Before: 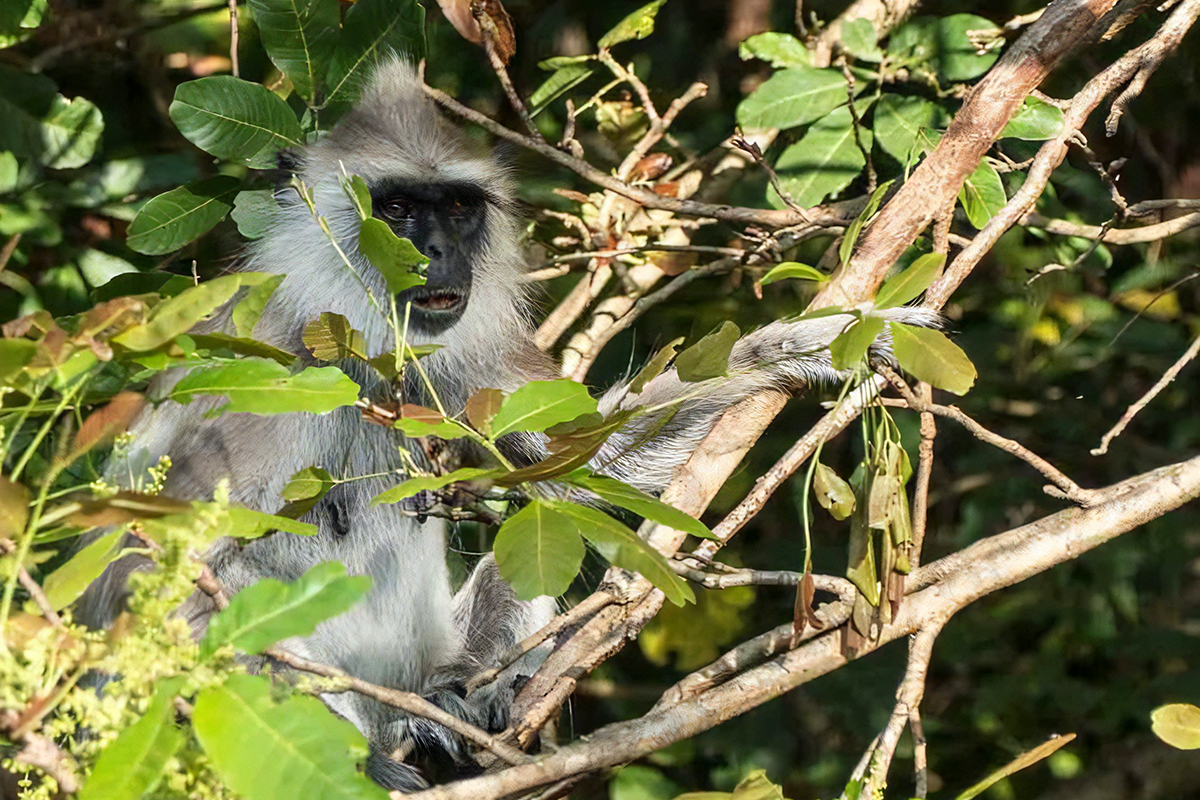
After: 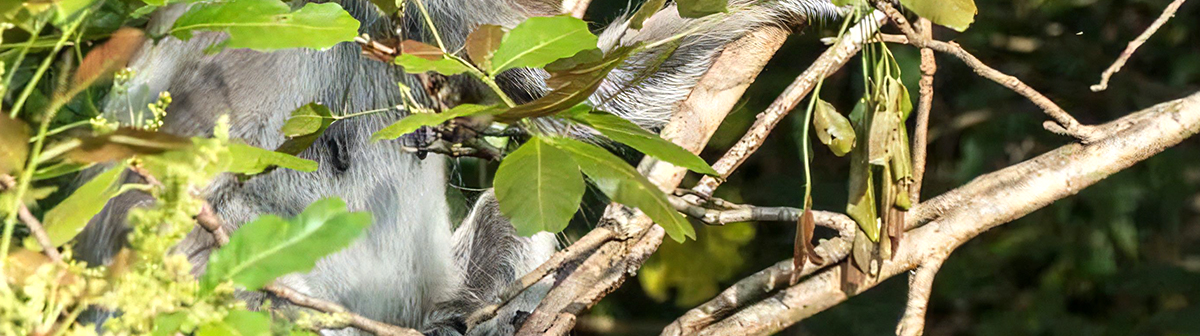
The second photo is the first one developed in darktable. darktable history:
color balance rgb: shadows lift › luminance -10%, highlights gain › luminance 10%, saturation formula JzAzBz (2021)
crop: top 45.551%, bottom 12.262%
